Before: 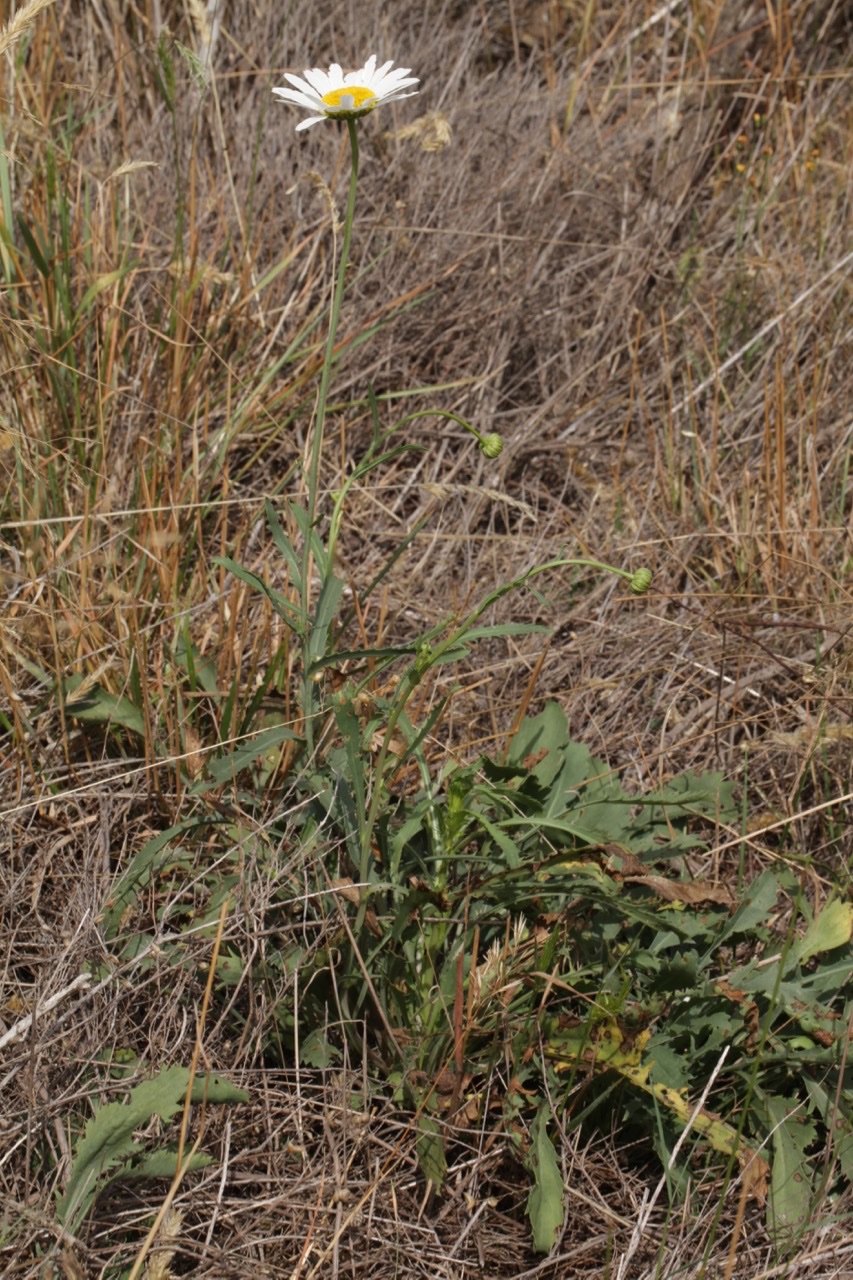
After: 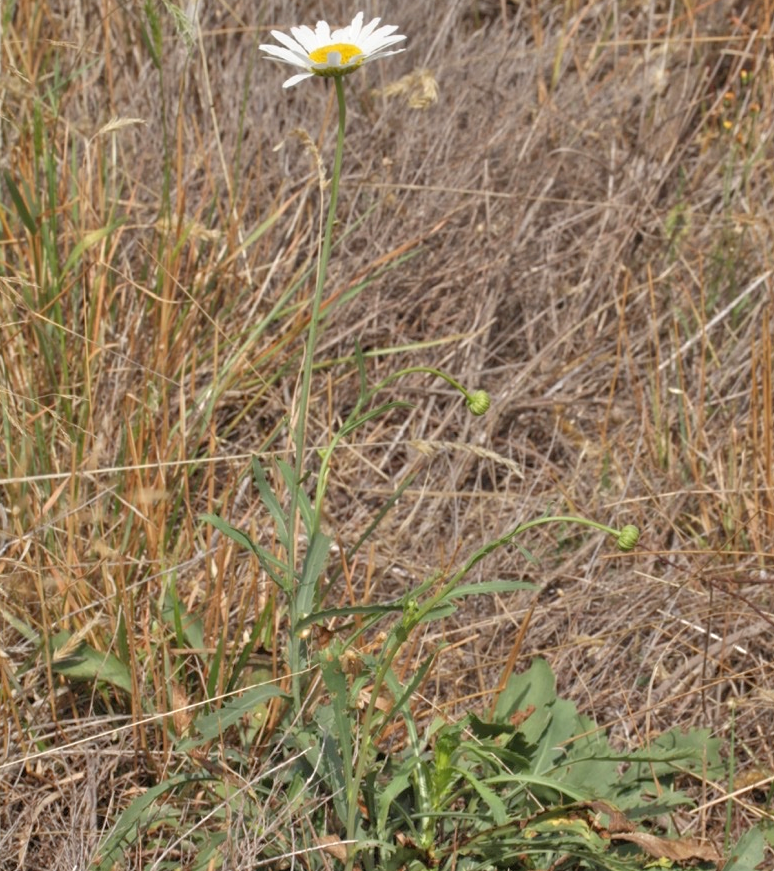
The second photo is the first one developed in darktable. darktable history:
crop: left 1.536%, top 3.424%, right 7.67%, bottom 28.469%
tone equalizer: -7 EV 0.141 EV, -6 EV 0.586 EV, -5 EV 1.13 EV, -4 EV 1.37 EV, -3 EV 1.15 EV, -2 EV 0.6 EV, -1 EV 0.156 EV
